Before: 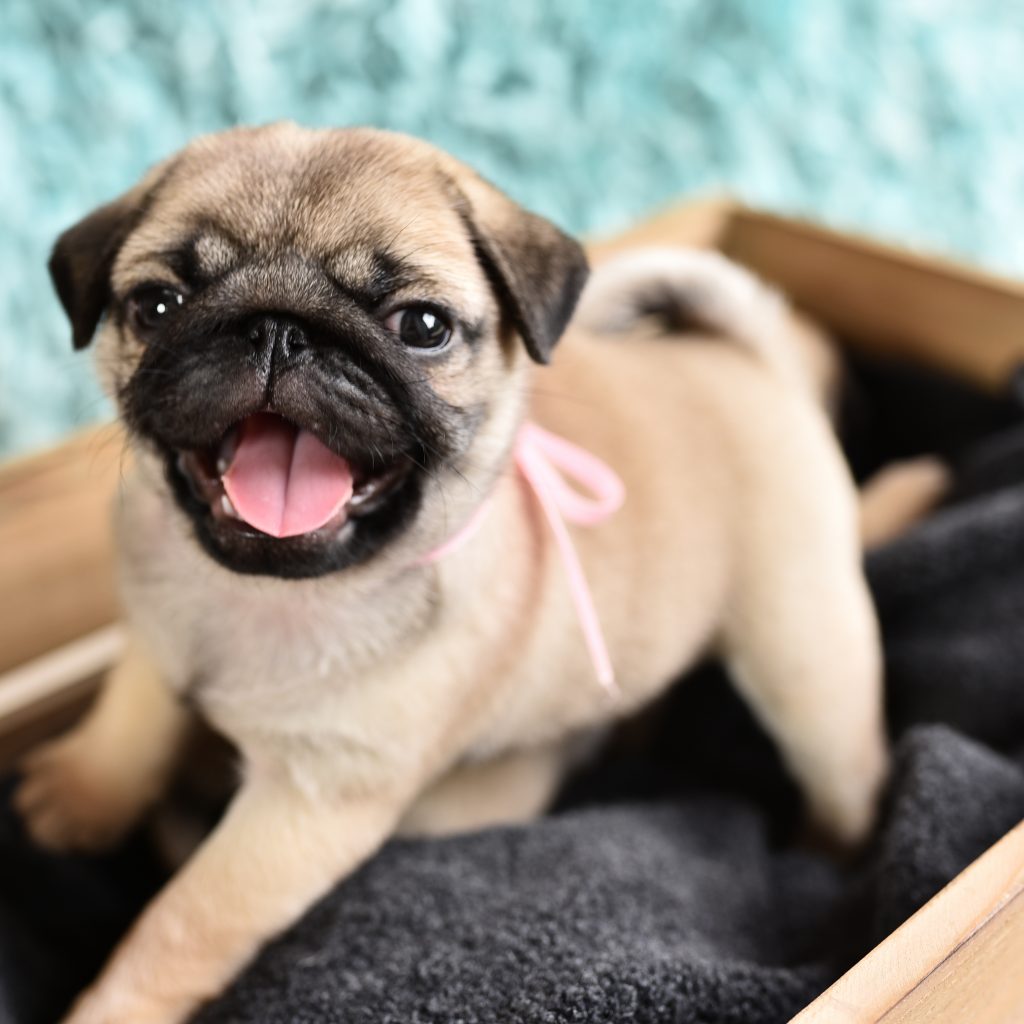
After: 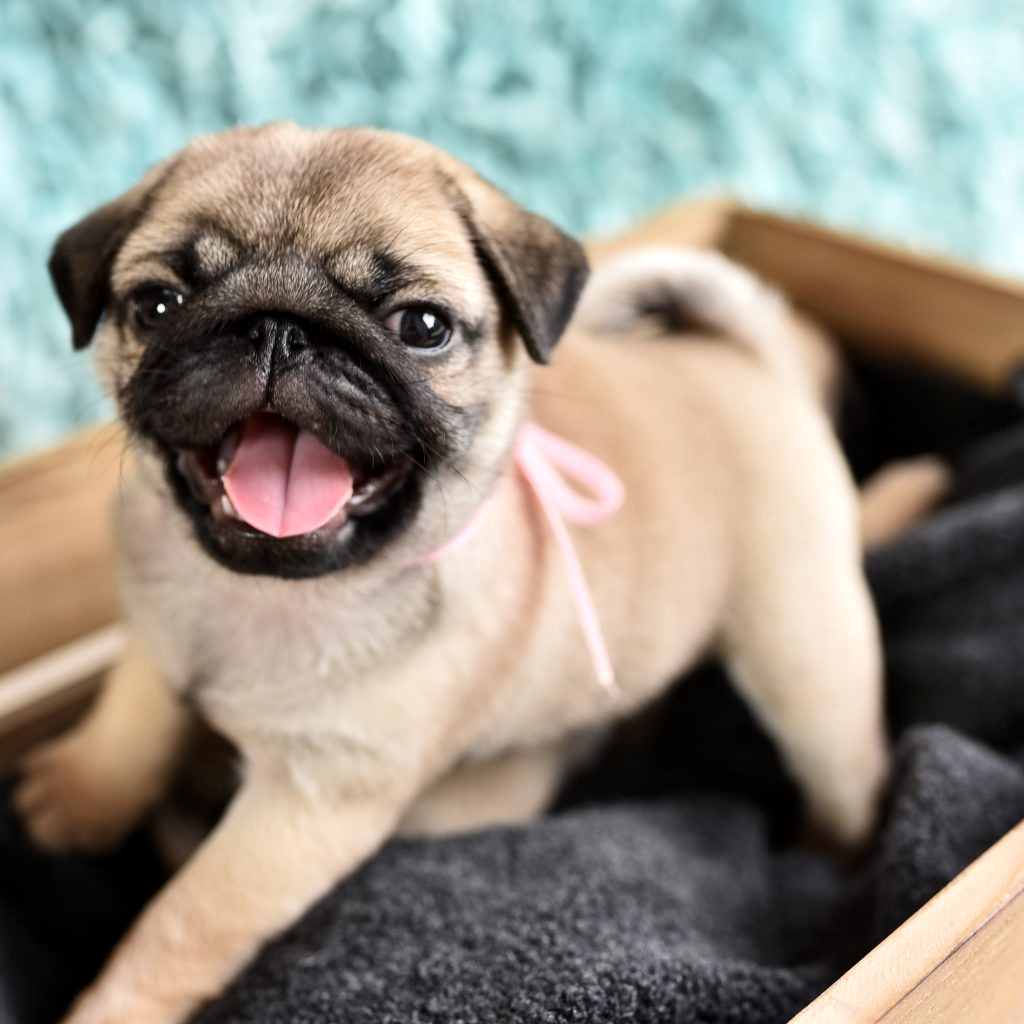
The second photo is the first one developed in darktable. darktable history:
local contrast: highlights 102%, shadows 100%, detail 120%, midtone range 0.2
